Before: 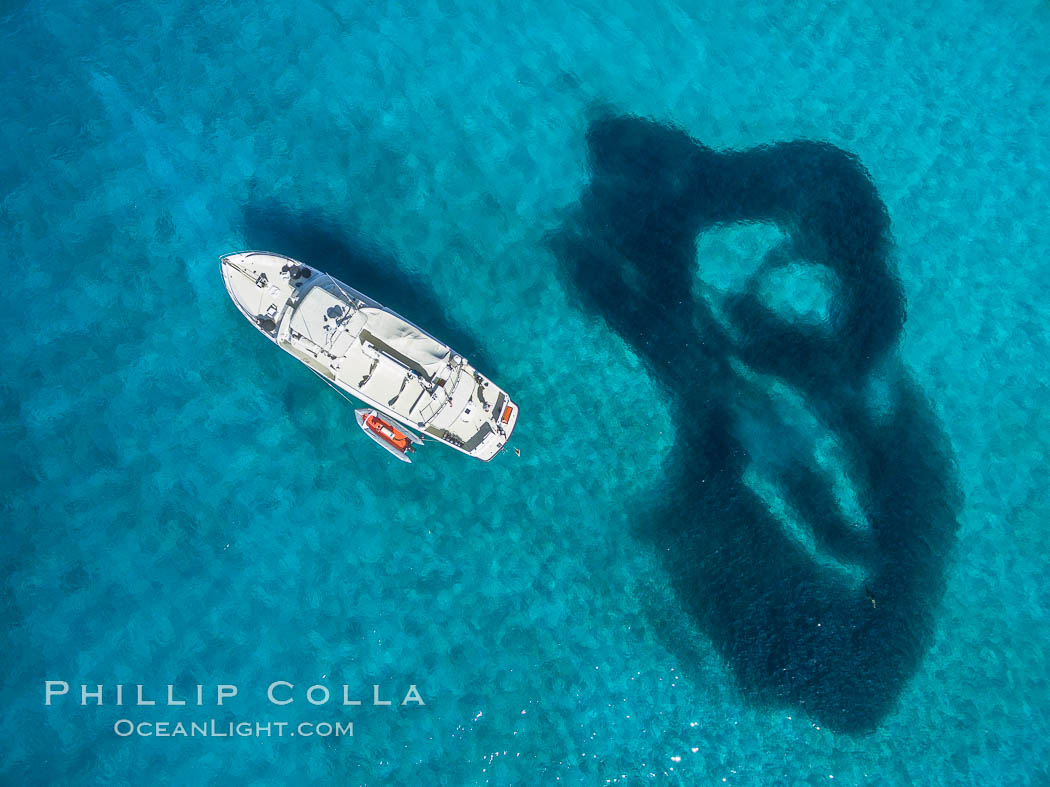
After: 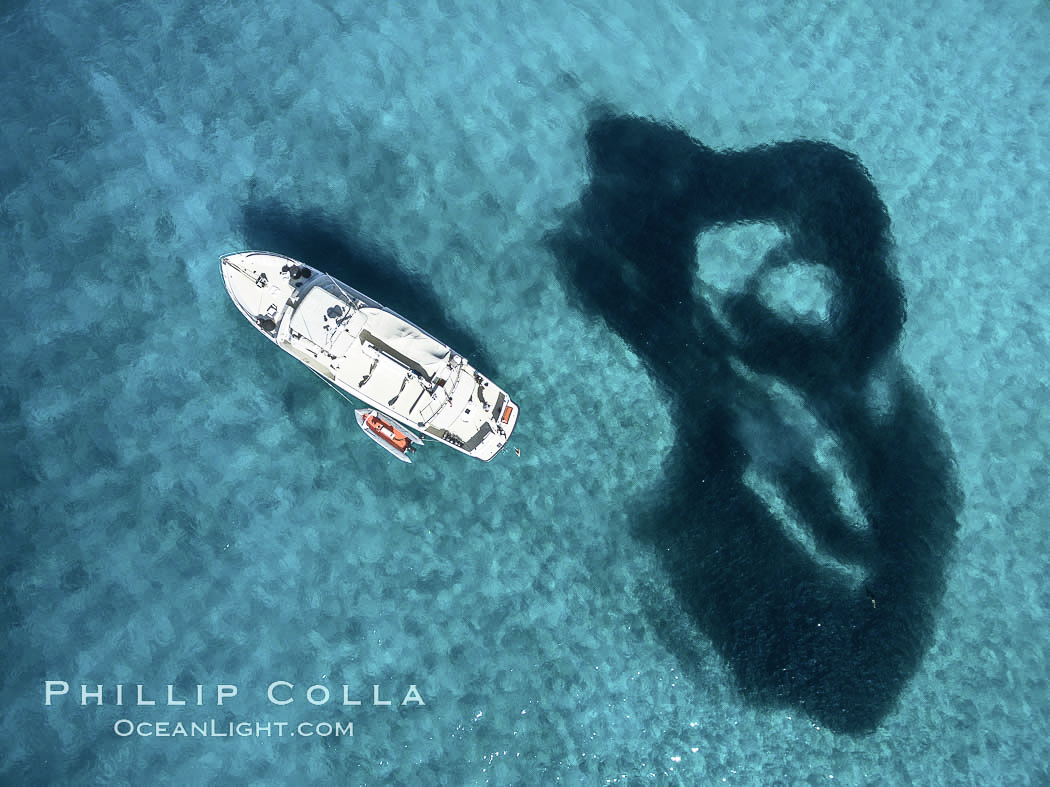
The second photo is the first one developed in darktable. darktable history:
exposure: black level correction -0.001, exposure 0.08 EV, compensate highlight preservation false
contrast brightness saturation: contrast 0.25, saturation -0.31
